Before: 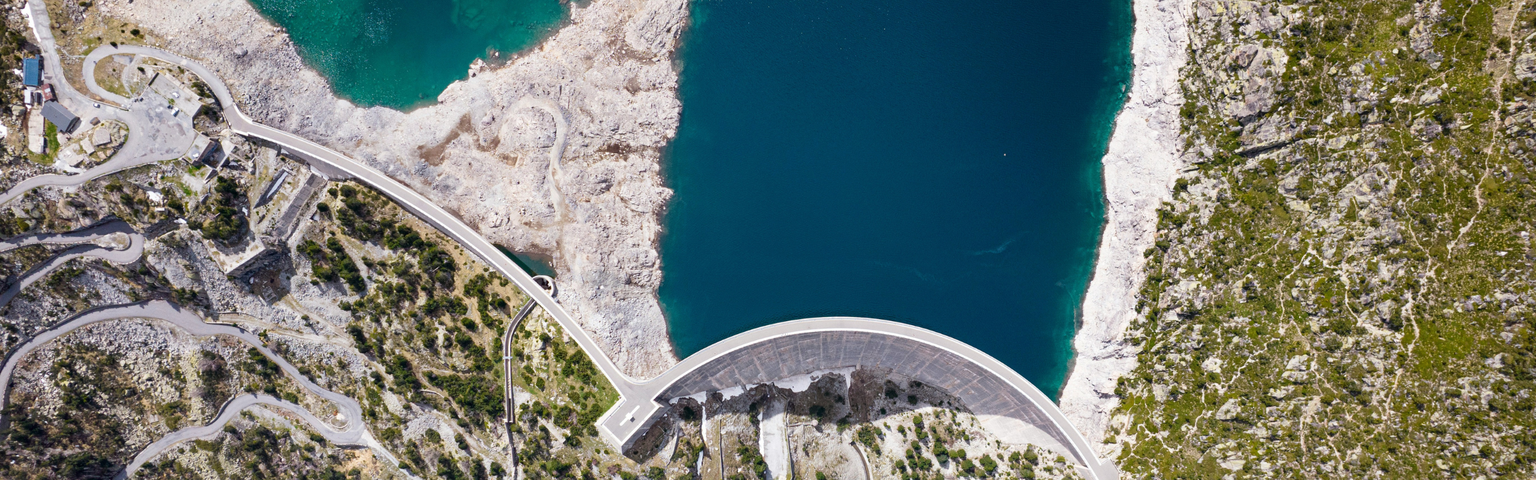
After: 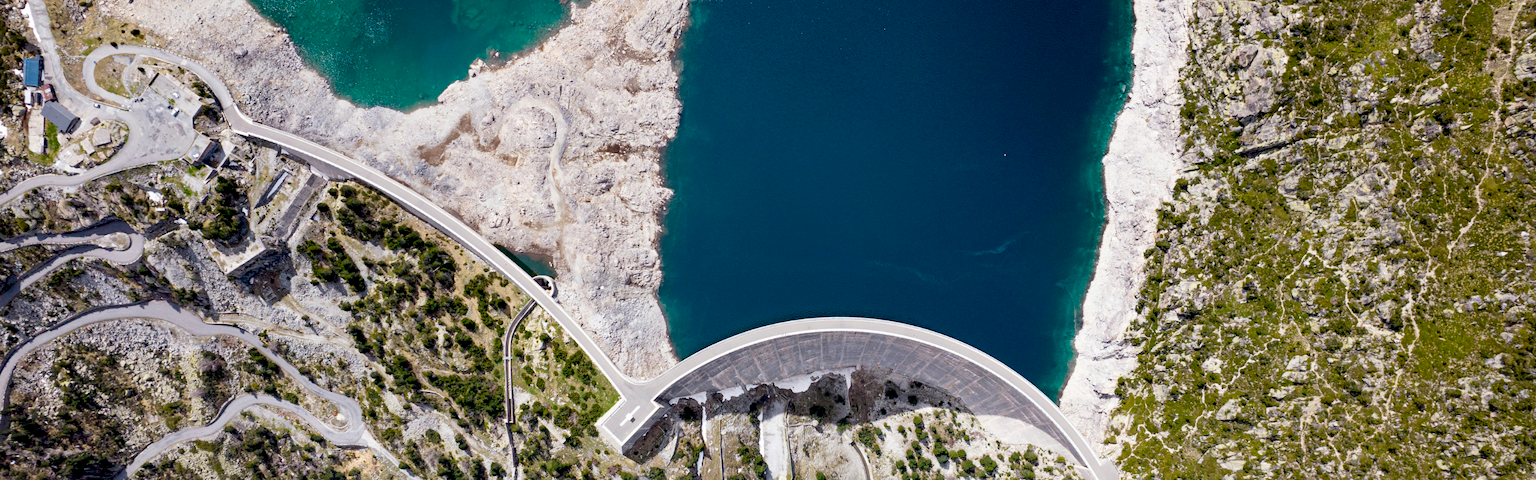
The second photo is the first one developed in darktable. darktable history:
exposure: black level correction 0.014, compensate highlight preservation false
